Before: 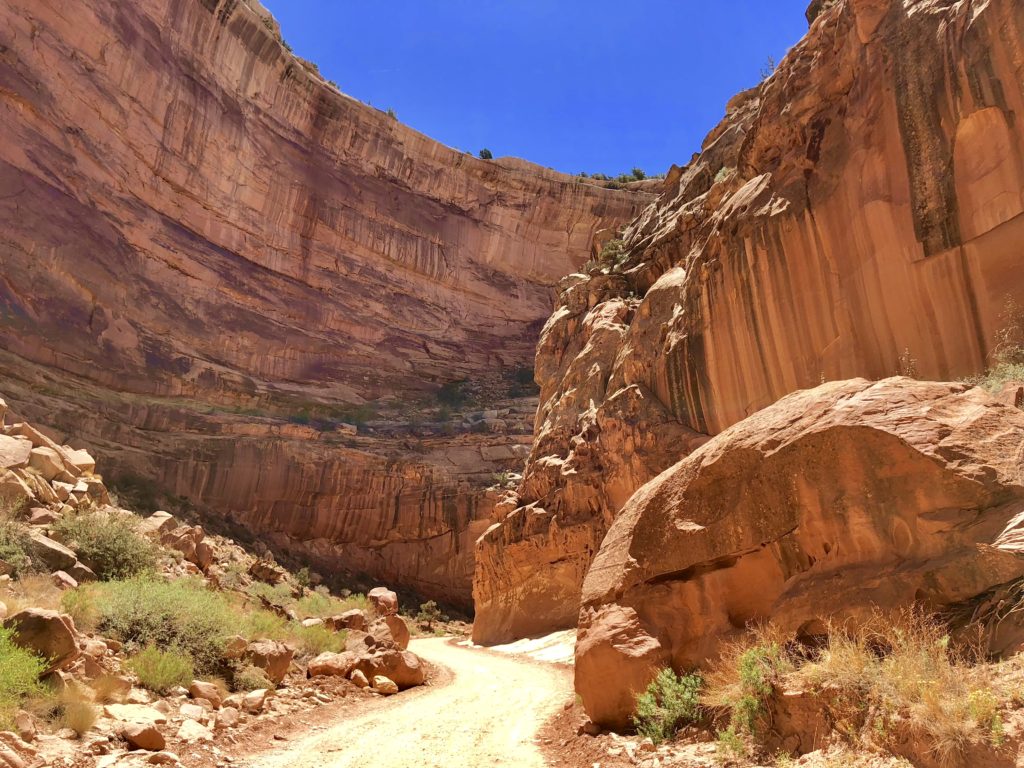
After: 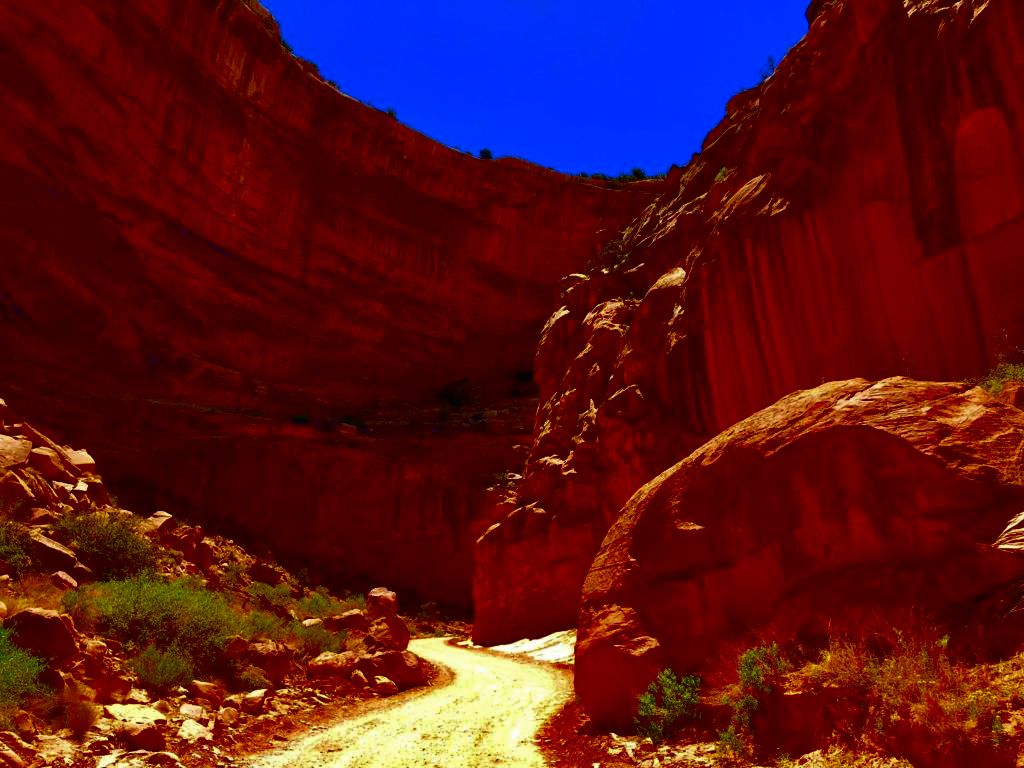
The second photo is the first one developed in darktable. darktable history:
contrast brightness saturation: brightness -0.993, saturation 0.994
